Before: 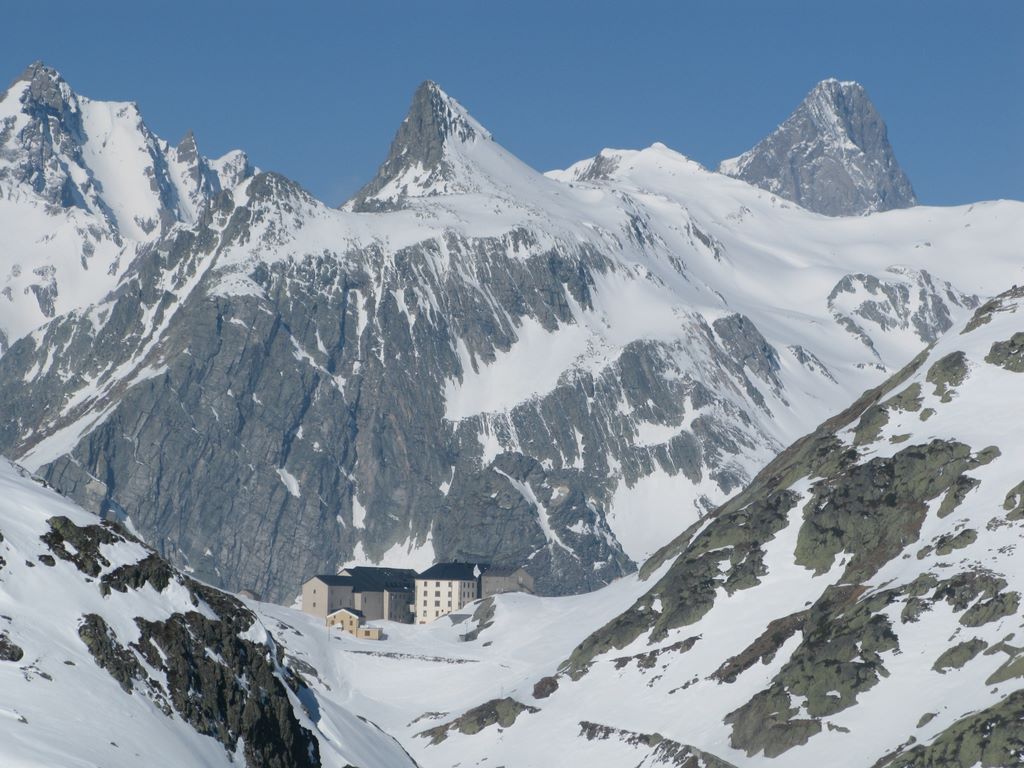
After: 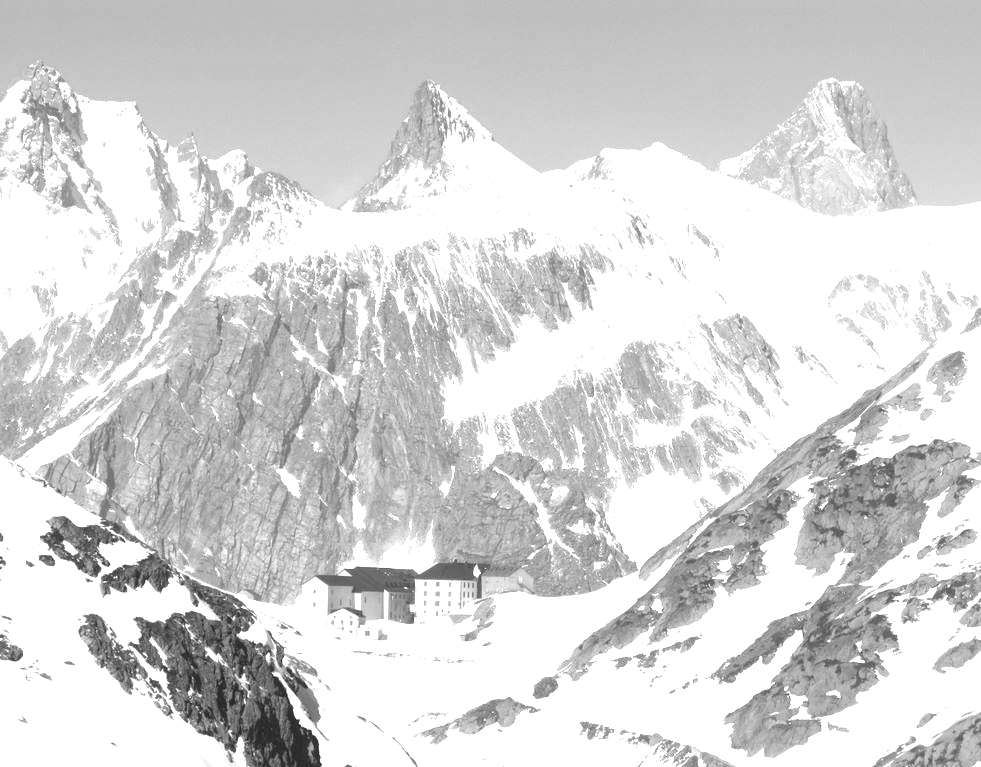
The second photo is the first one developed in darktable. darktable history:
white balance: red 1.05, blue 1.072
exposure: black level correction 0, exposure 1.675 EV, compensate exposure bias true, compensate highlight preservation false
crop: right 4.126%, bottom 0.031%
monochrome: on, module defaults
